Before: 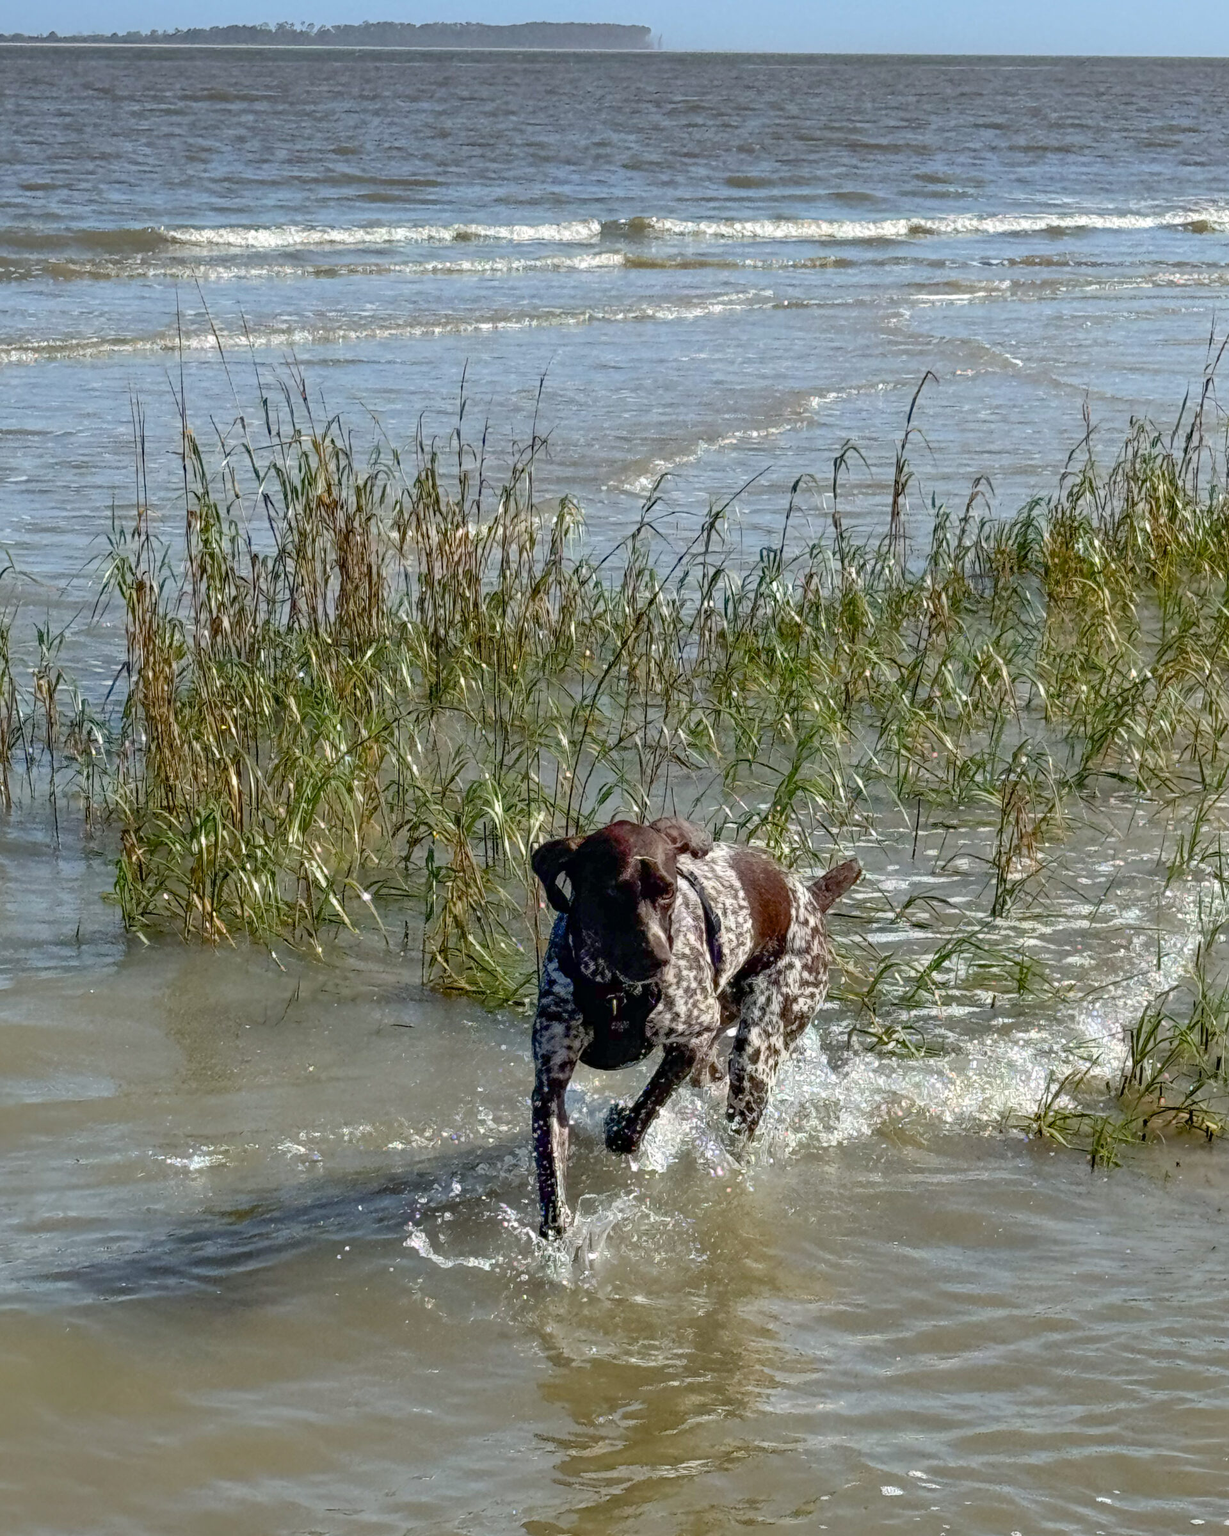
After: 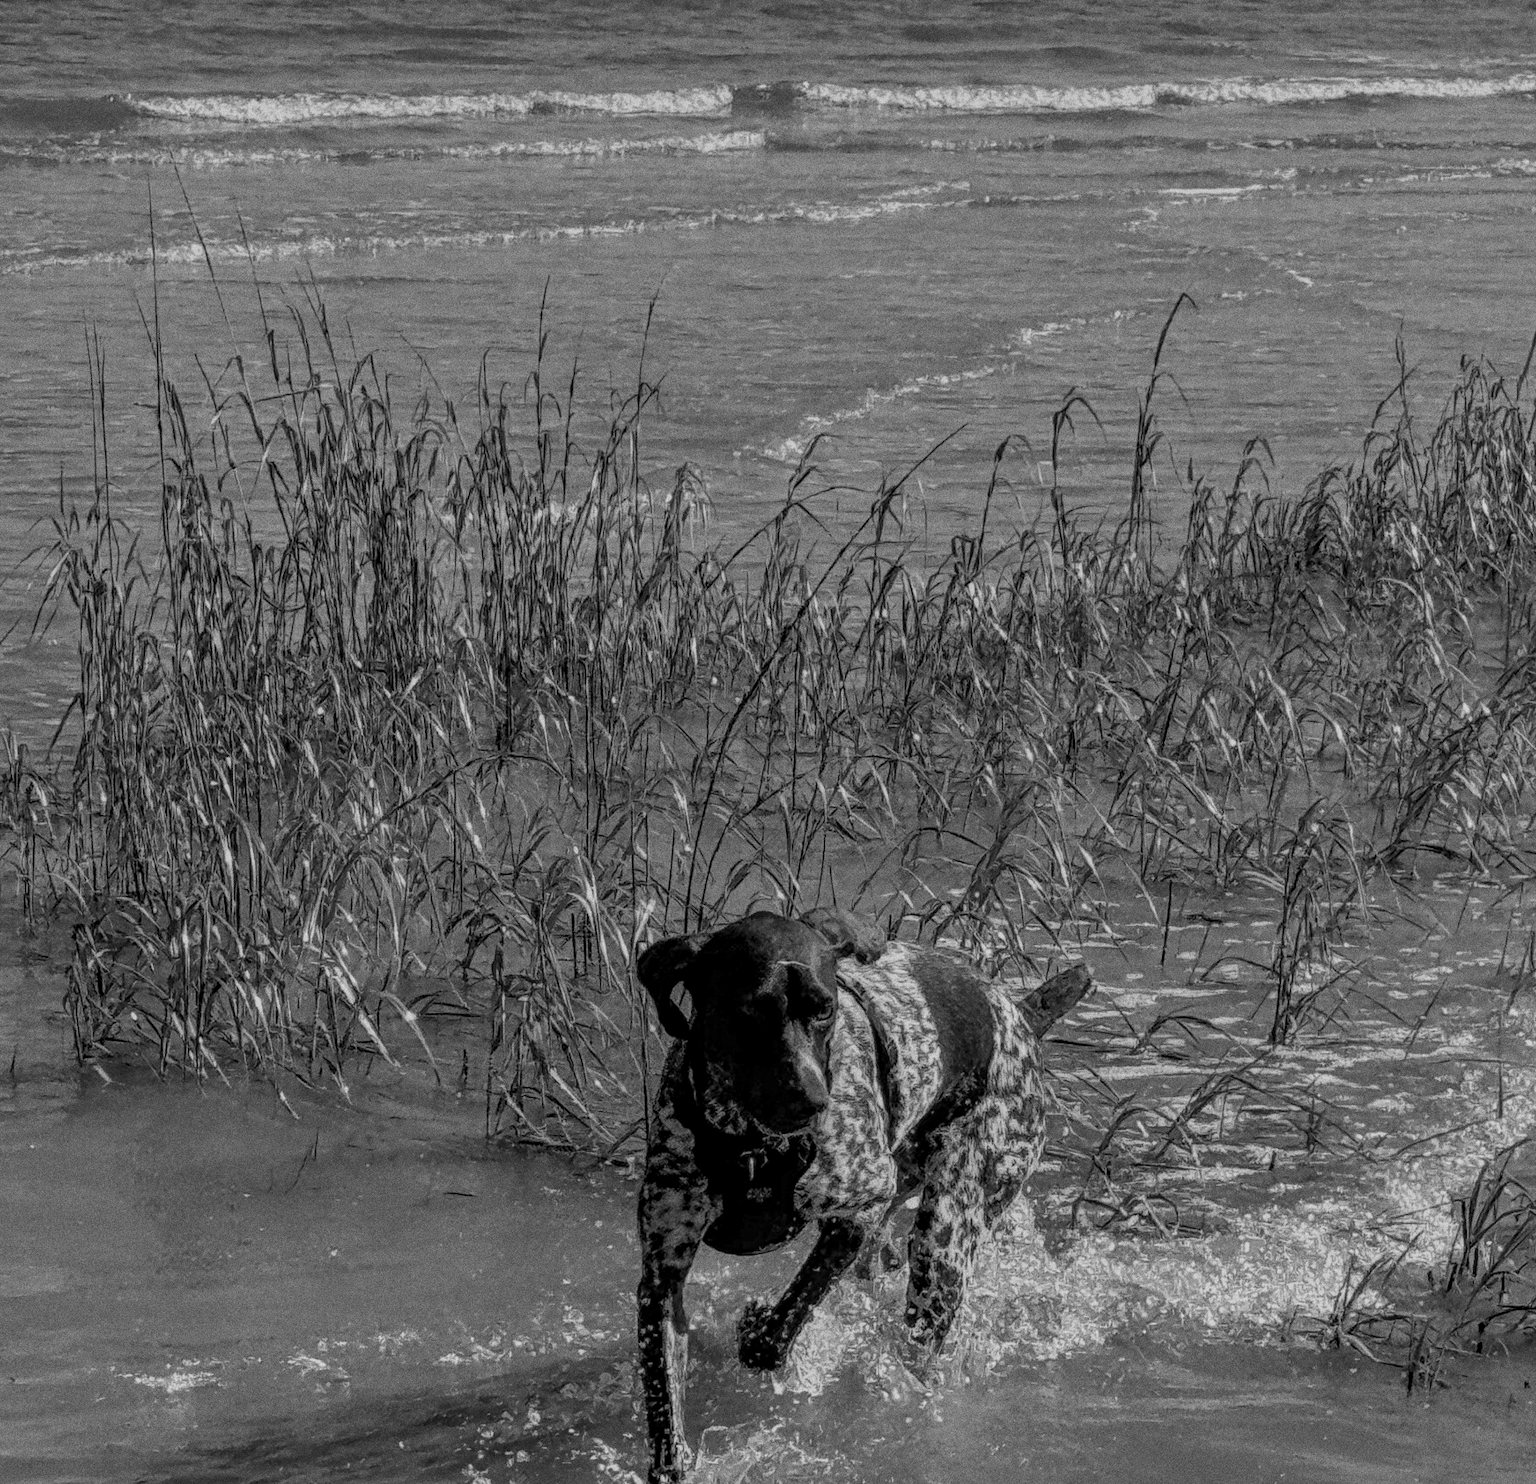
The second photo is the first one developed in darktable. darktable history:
monochrome: a 79.32, b 81.83, size 1.1
local contrast: on, module defaults
crop: left 5.596%, top 10.314%, right 3.534%, bottom 19.395%
grain: coarseness 0.09 ISO, strength 40%
